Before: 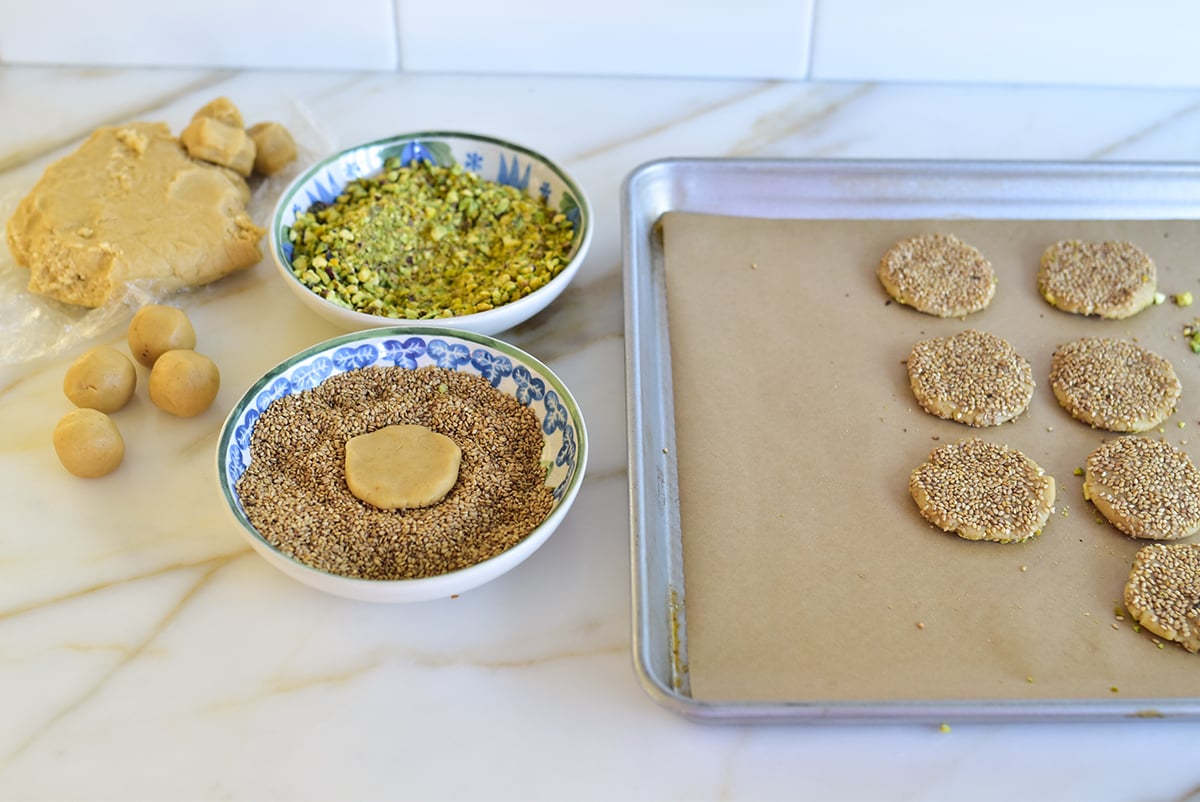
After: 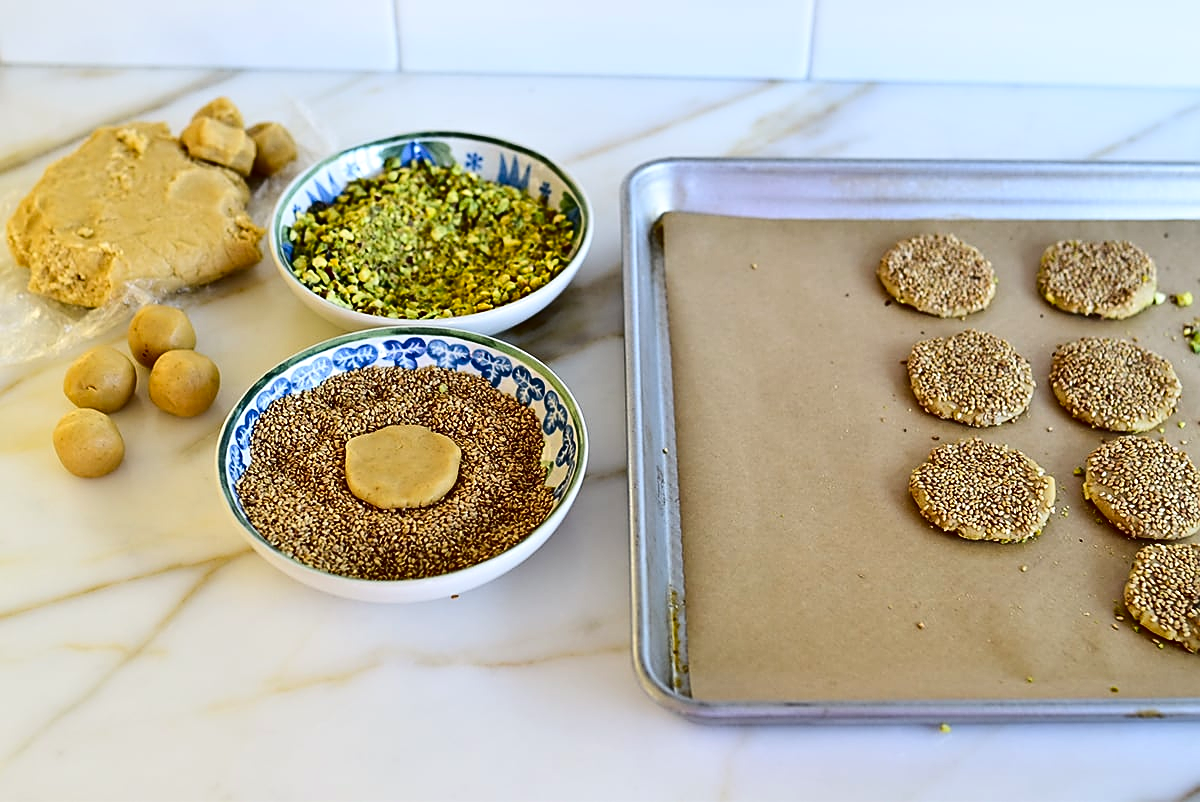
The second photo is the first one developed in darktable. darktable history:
color zones: curves: ch1 [(0, 0.525) (0.143, 0.556) (0.286, 0.52) (0.429, 0.5) (0.571, 0.5) (0.714, 0.5) (0.857, 0.503) (1, 0.525)]
sharpen: amount 0.554
tone equalizer: mask exposure compensation -0.486 EV
contrast brightness saturation: contrast 0.236, brightness -0.223, saturation 0.14
